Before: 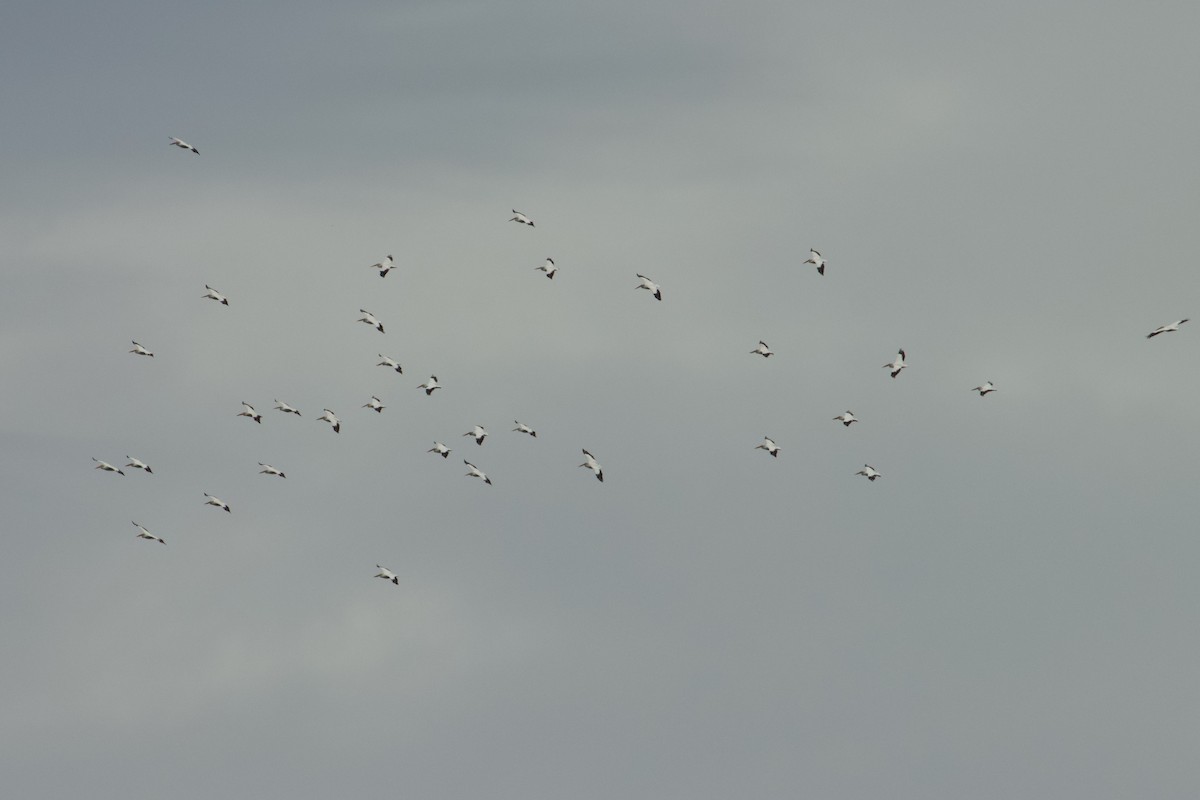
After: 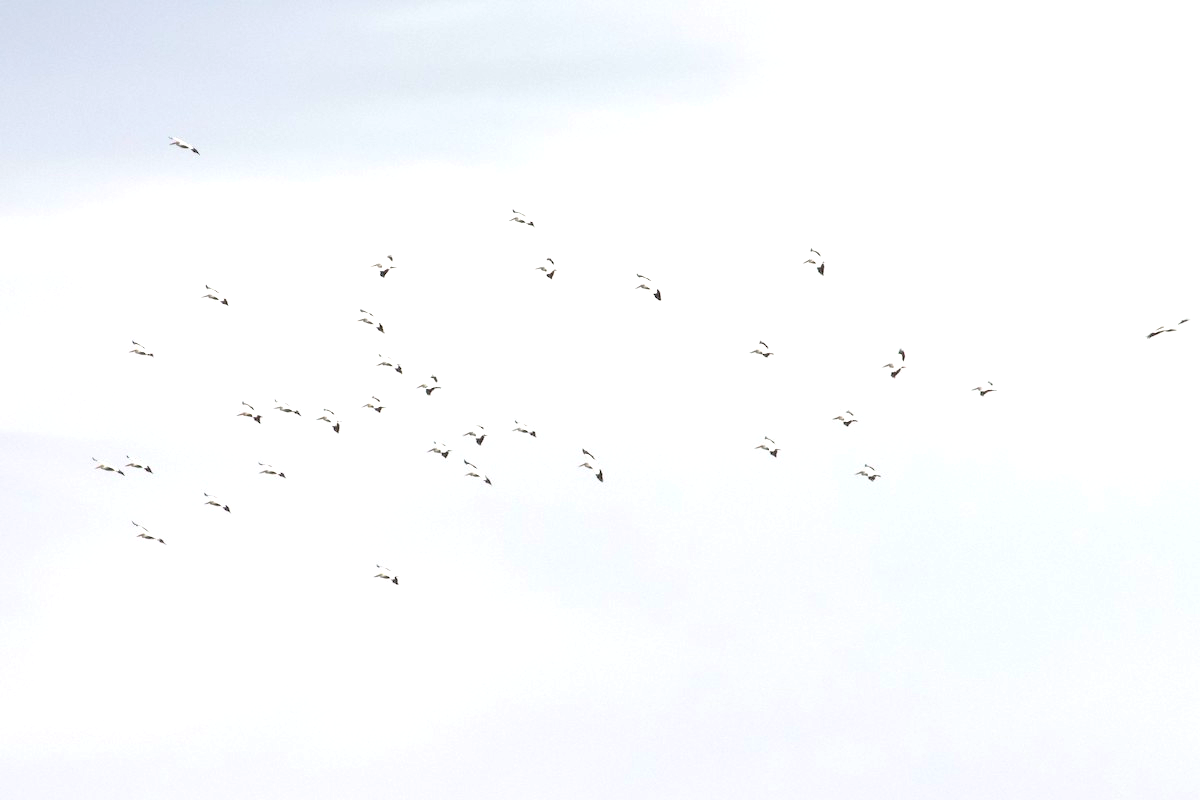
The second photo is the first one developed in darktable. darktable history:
levels: levels [0, 0.498, 1]
color correction: highlights a* 3.17, highlights b* -1.21, shadows a* -0.118, shadows b* 2.34, saturation 0.981
exposure: black level correction 0, exposure 1.692 EV, compensate highlight preservation false
